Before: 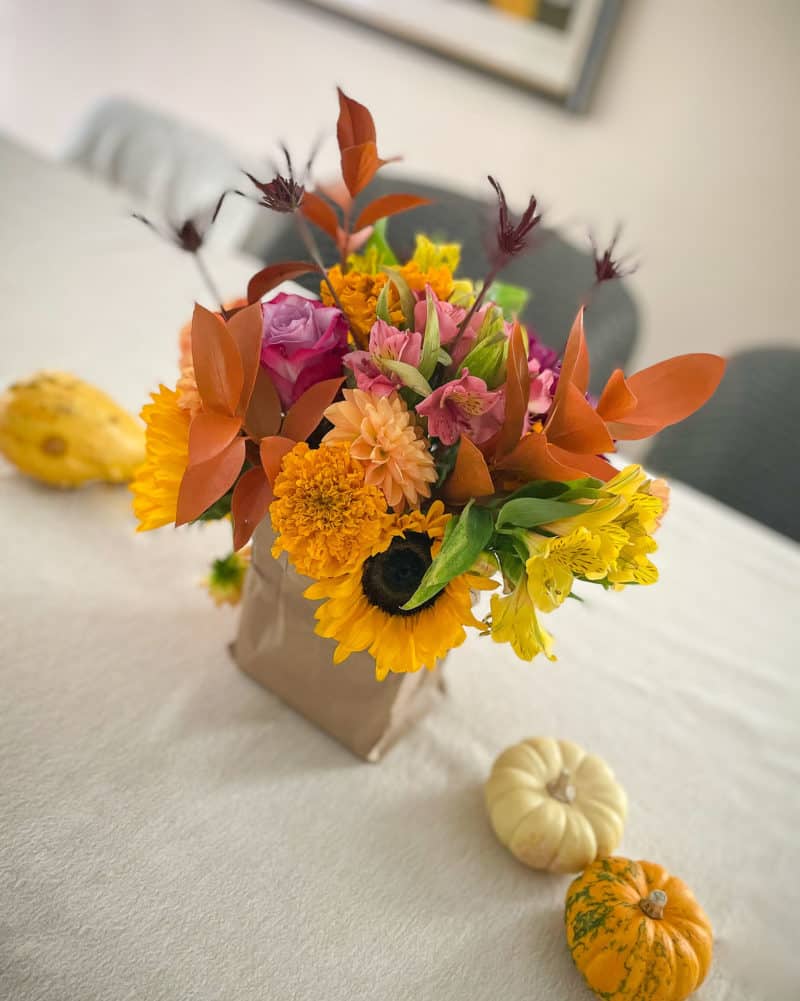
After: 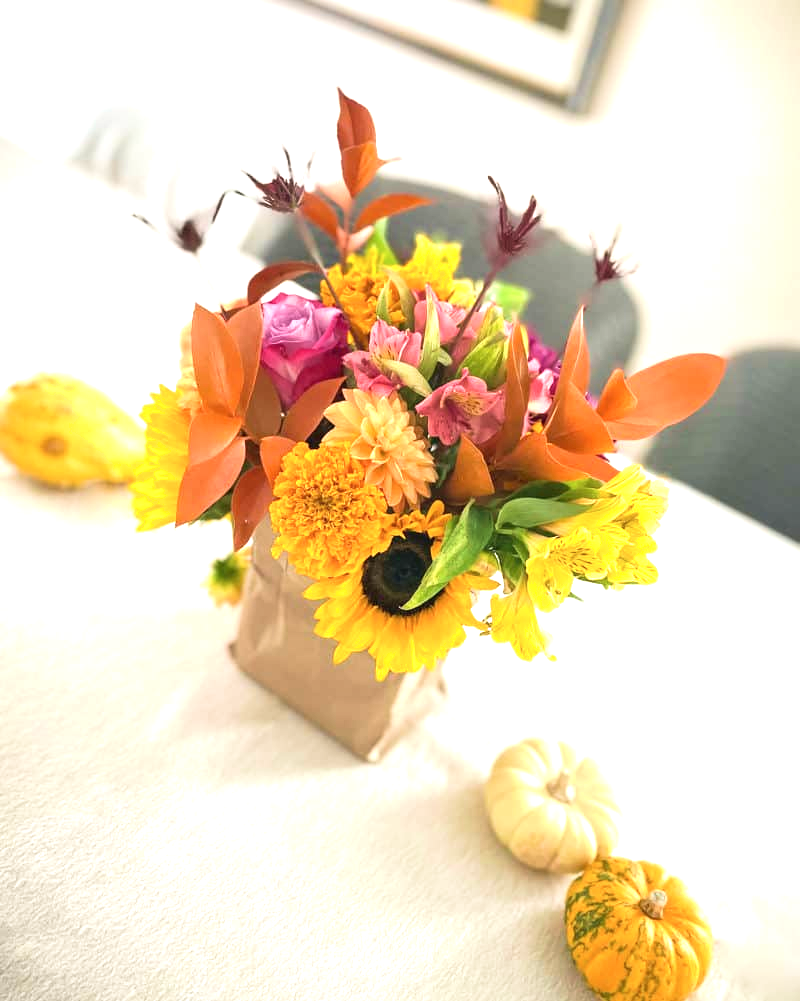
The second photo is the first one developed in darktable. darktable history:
exposure: exposure 0.95 EV, compensate highlight preservation false
velvia: strength 27%
shadows and highlights: shadows -12.5, white point adjustment 4, highlights 28.33
